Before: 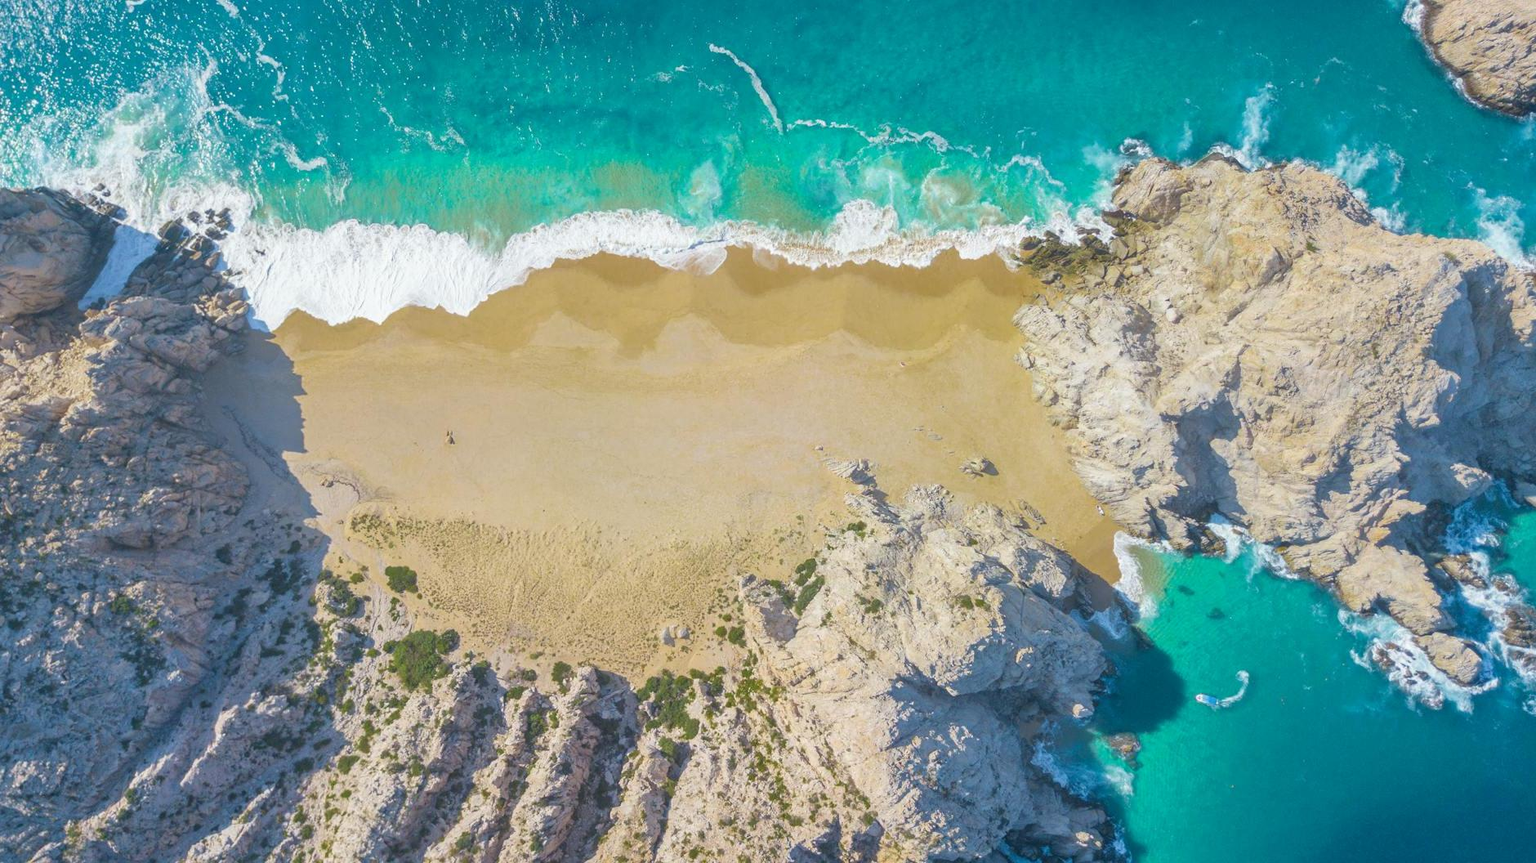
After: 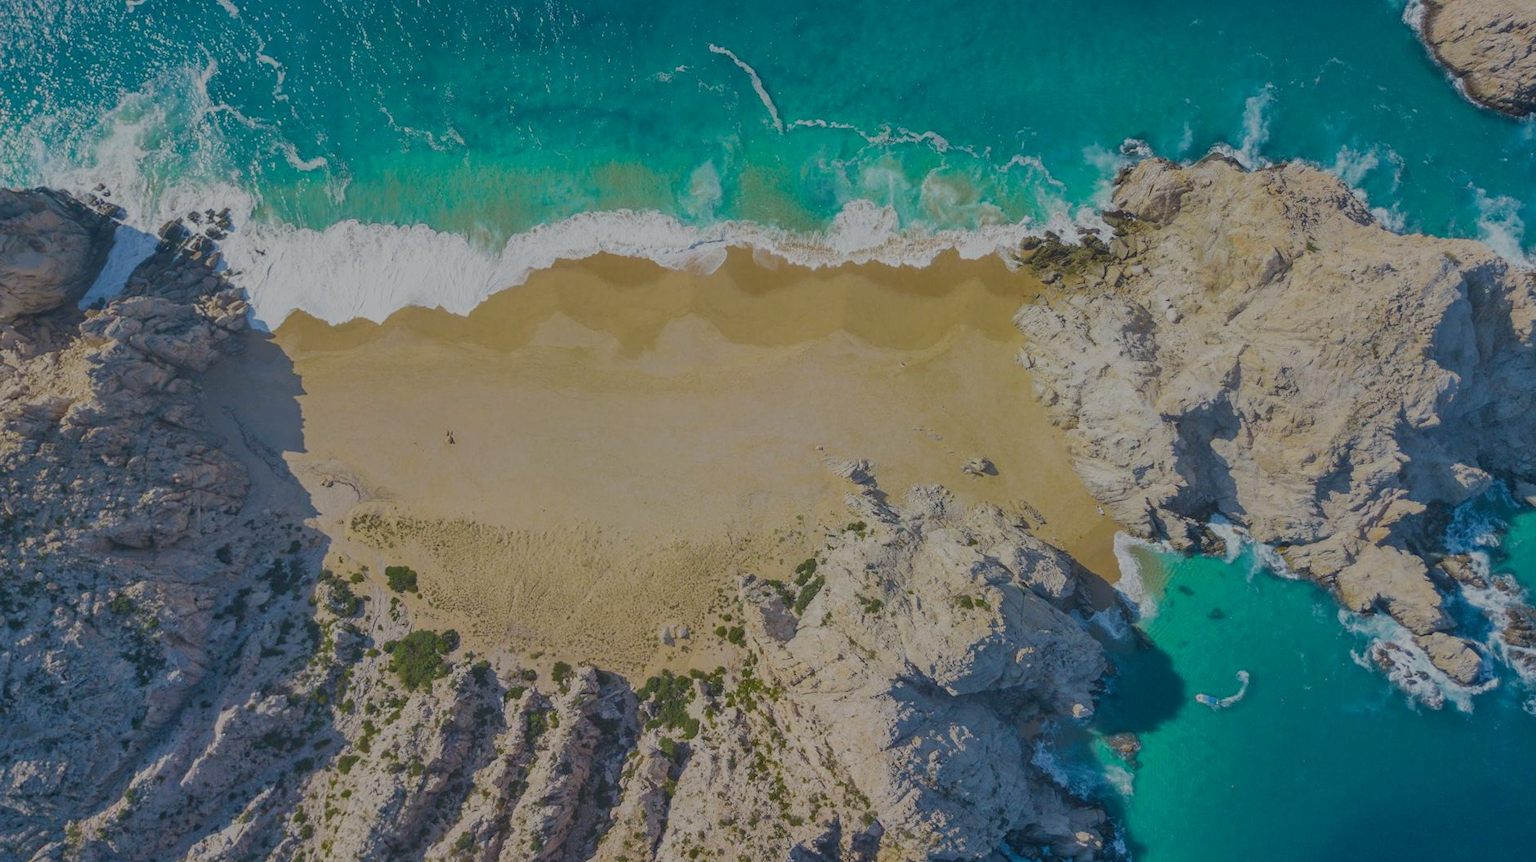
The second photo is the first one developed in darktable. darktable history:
tone equalizer: -8 EV -0.037 EV, -7 EV 0.015 EV, -6 EV -0.007 EV, -5 EV 0.008 EV, -4 EV -0.031 EV, -3 EV -0.233 EV, -2 EV -0.688 EV, -1 EV -0.958 EV, +0 EV -0.966 EV
filmic rgb: black relative exposure -8.32 EV, white relative exposure 4.69 EV, hardness 3.82
